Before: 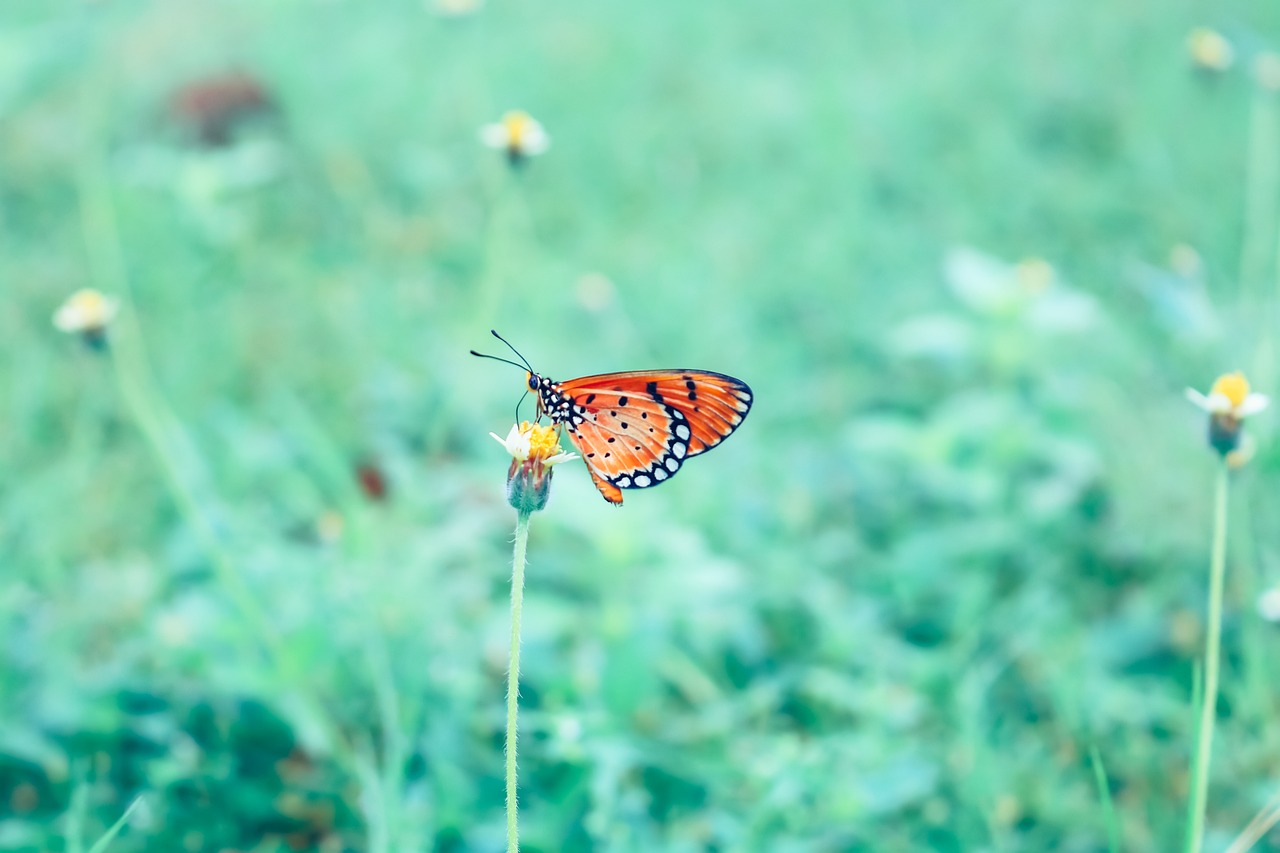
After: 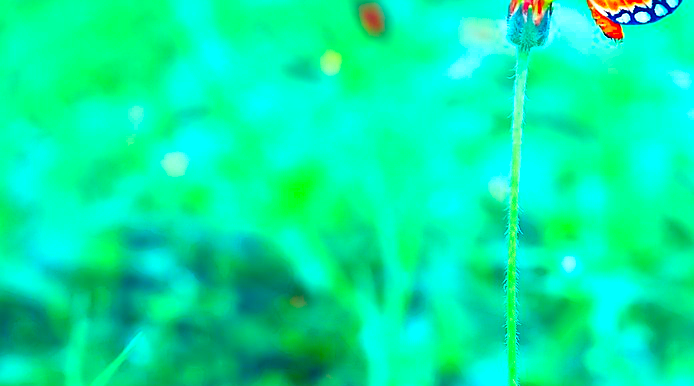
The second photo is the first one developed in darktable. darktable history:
tone equalizer: -8 EV -0.383 EV, -7 EV -0.421 EV, -6 EV -0.303 EV, -5 EV -0.205 EV, -3 EV 0.188 EV, -2 EV 0.36 EV, -1 EV 0.413 EV, +0 EV 0.429 EV
sharpen: radius 0.97, amount 0.612
crop and rotate: top 54.472%, right 45.735%, bottom 0.168%
exposure: compensate highlight preservation false
contrast brightness saturation: contrast 0.034, brightness -0.034
color correction: highlights b* -0.02, saturation 2.94
